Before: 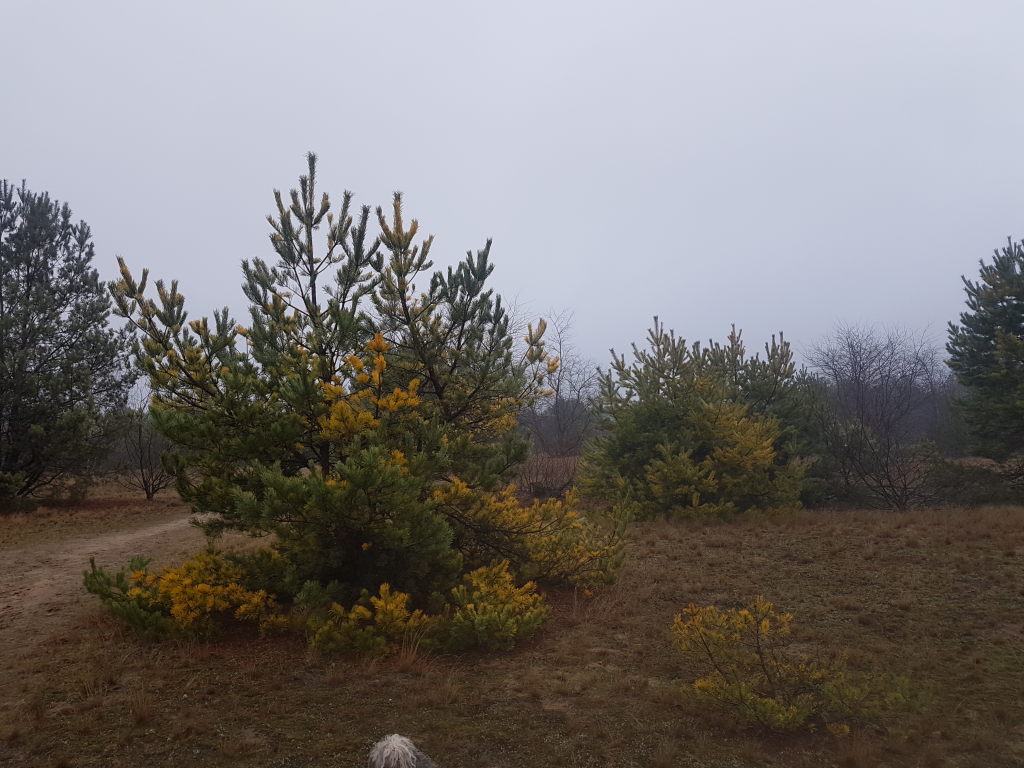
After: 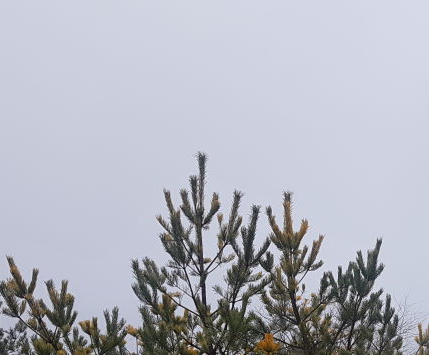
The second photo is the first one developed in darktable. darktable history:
crop and rotate: left 10.817%, top 0.062%, right 47.194%, bottom 53.626%
tone equalizer: on, module defaults
